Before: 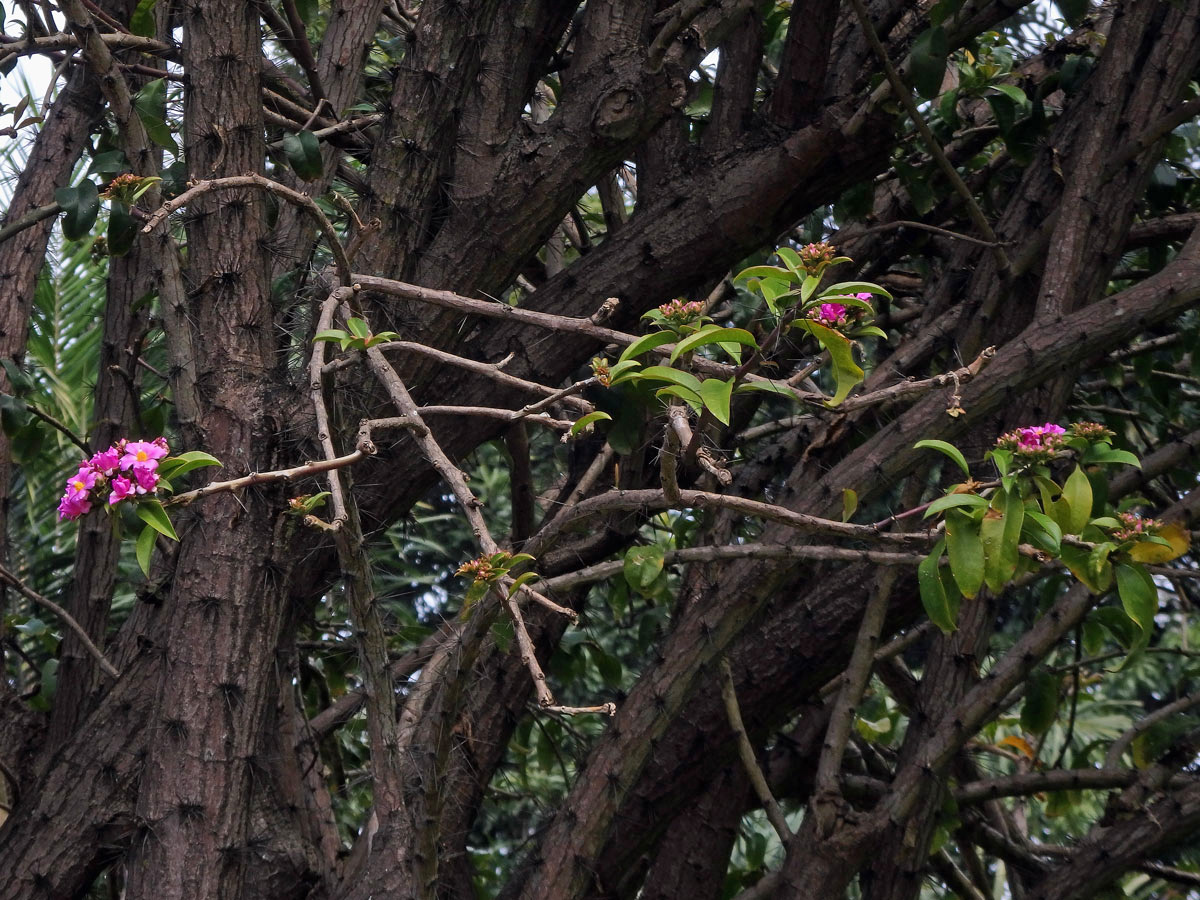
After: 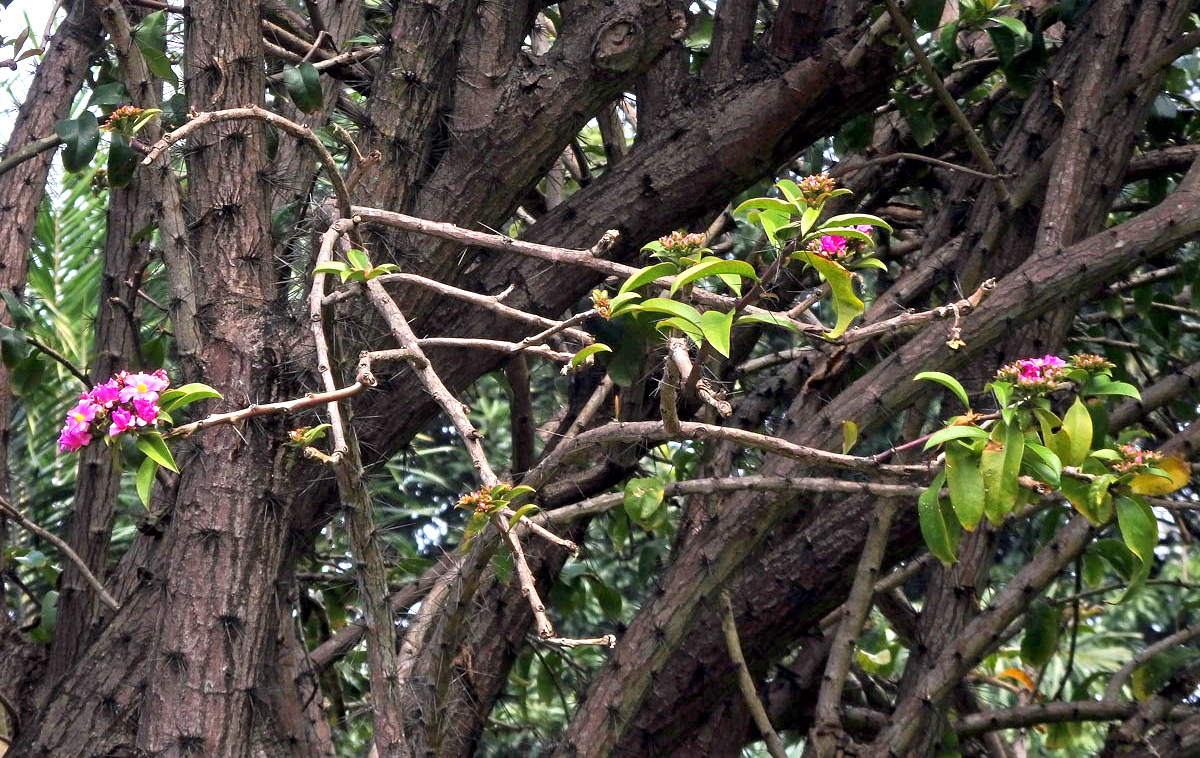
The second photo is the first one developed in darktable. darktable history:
crop: top 7.59%, bottom 8.179%
exposure: black level correction 0.001, exposure 1.316 EV, compensate highlight preservation false
